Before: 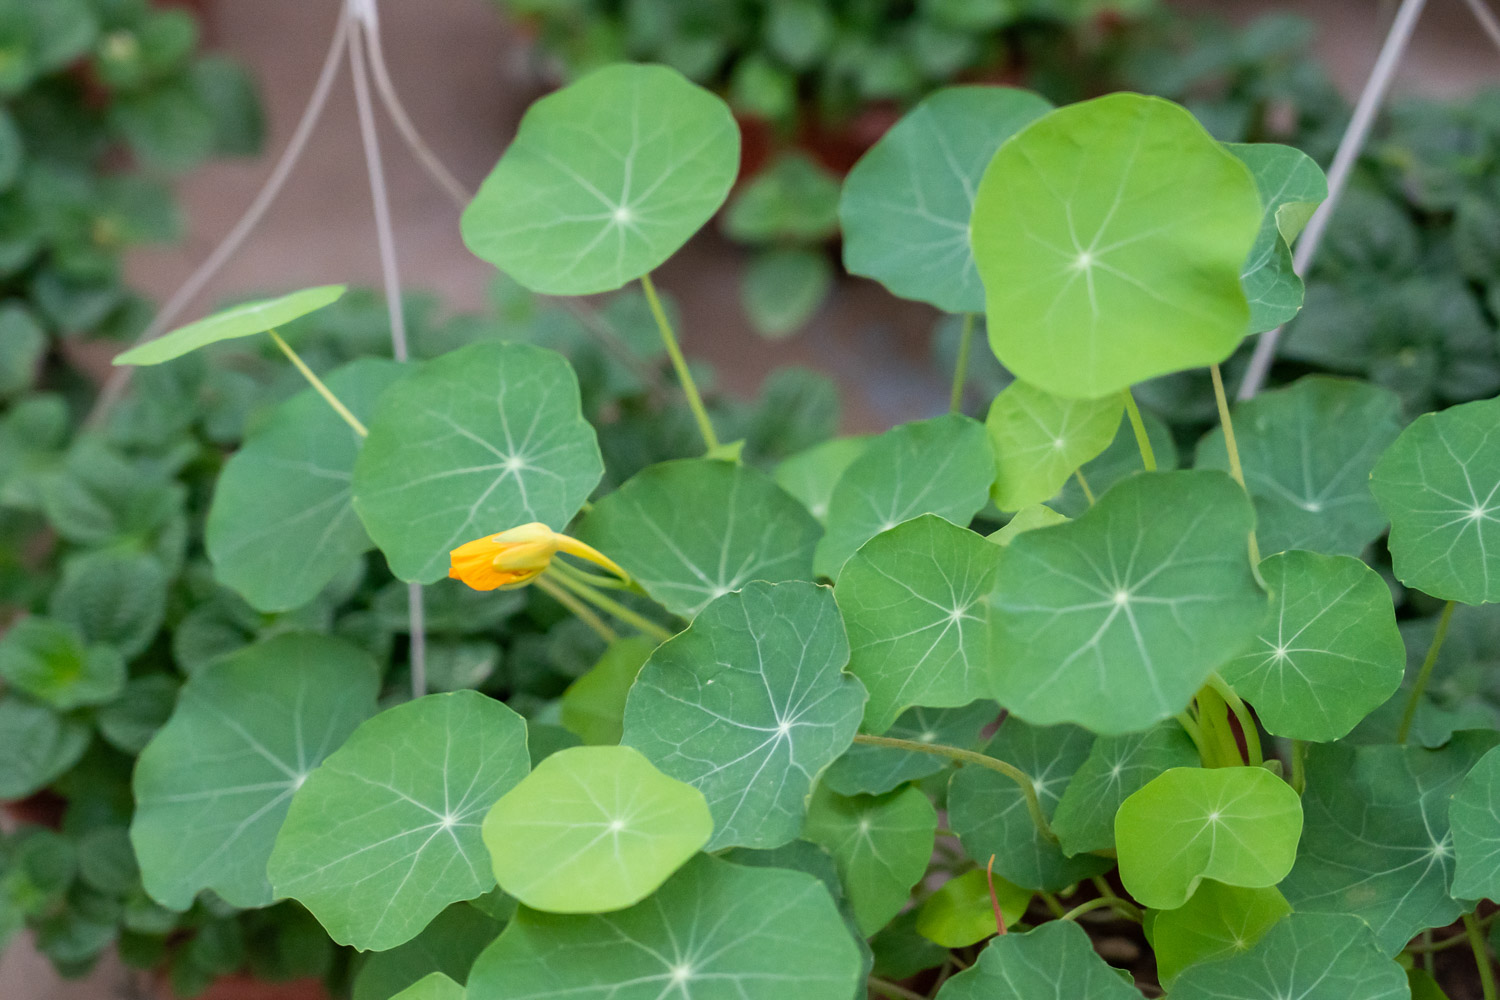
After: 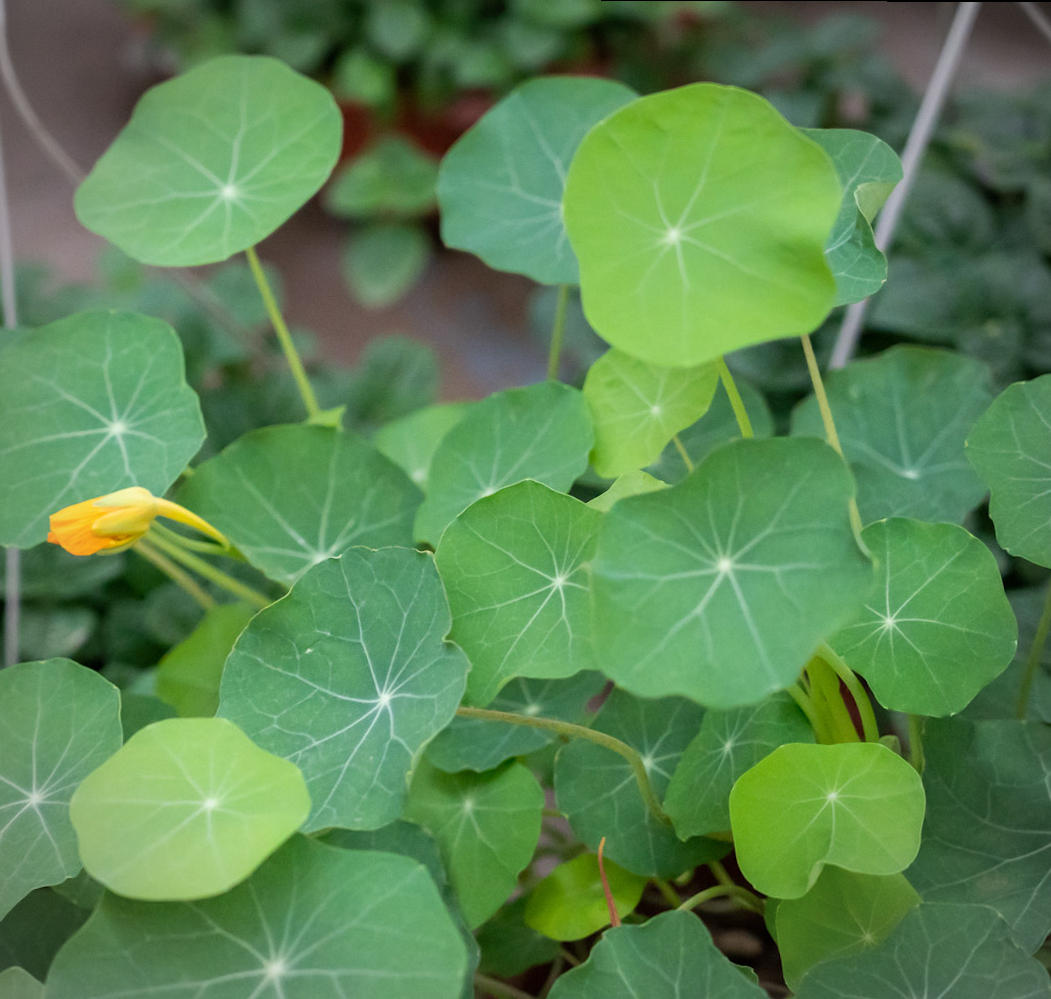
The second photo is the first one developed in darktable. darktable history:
rotate and perspective: rotation 0.215°, lens shift (vertical) -0.139, crop left 0.069, crop right 0.939, crop top 0.002, crop bottom 0.996
crop and rotate: left 24.6%
vignetting: fall-off radius 63.6%
